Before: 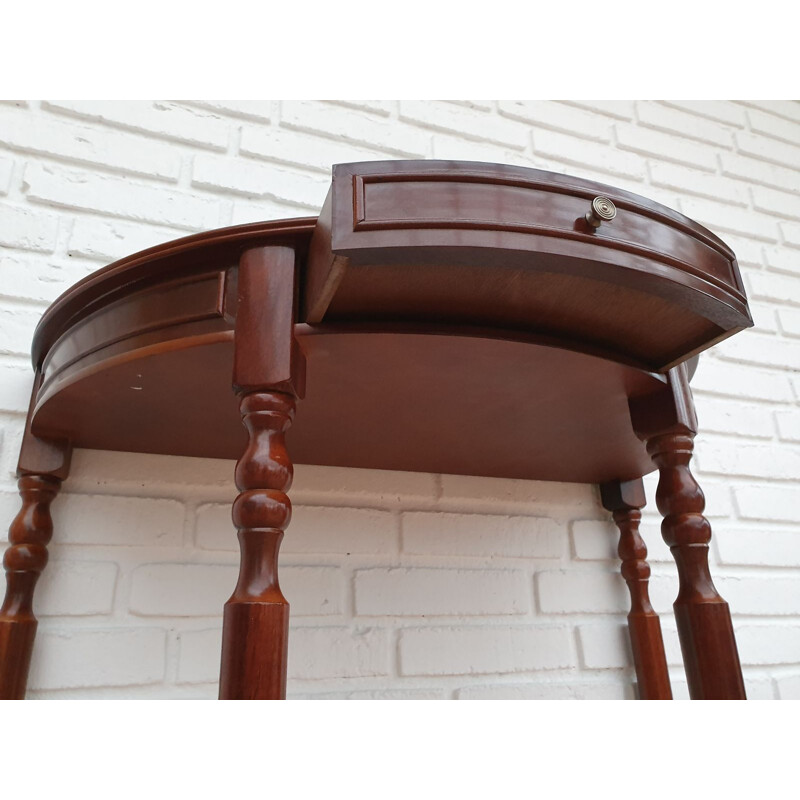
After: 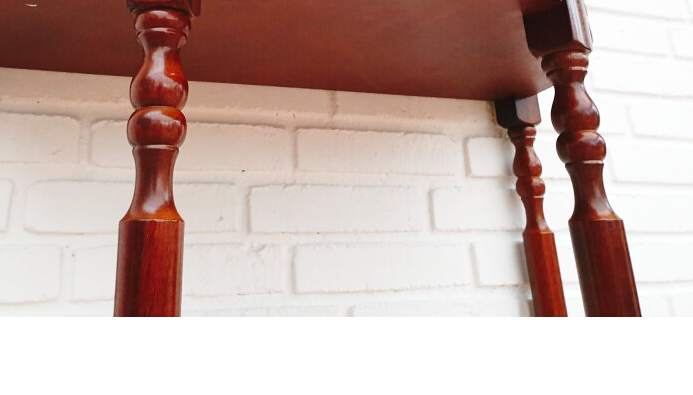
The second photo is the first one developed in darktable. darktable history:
crop and rotate: left 13.296%, top 47.894%, bottom 2.714%
base curve: curves: ch0 [(0, 0) (0.028, 0.03) (0.121, 0.232) (0.46, 0.748) (0.859, 0.968) (1, 1)], preserve colors none
